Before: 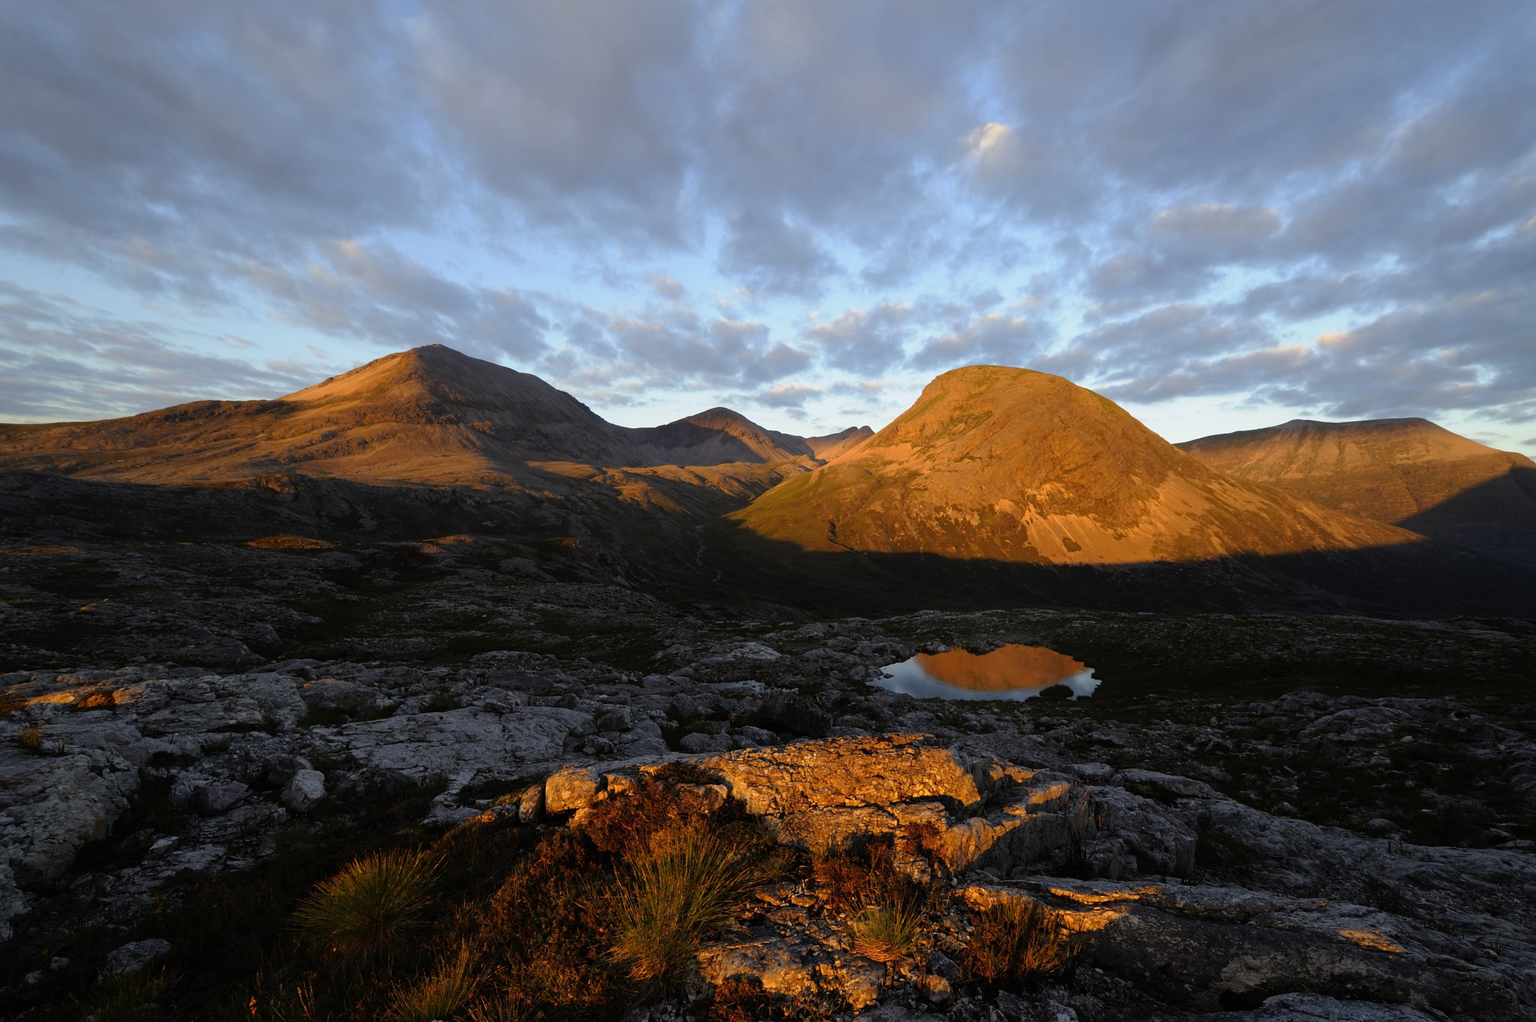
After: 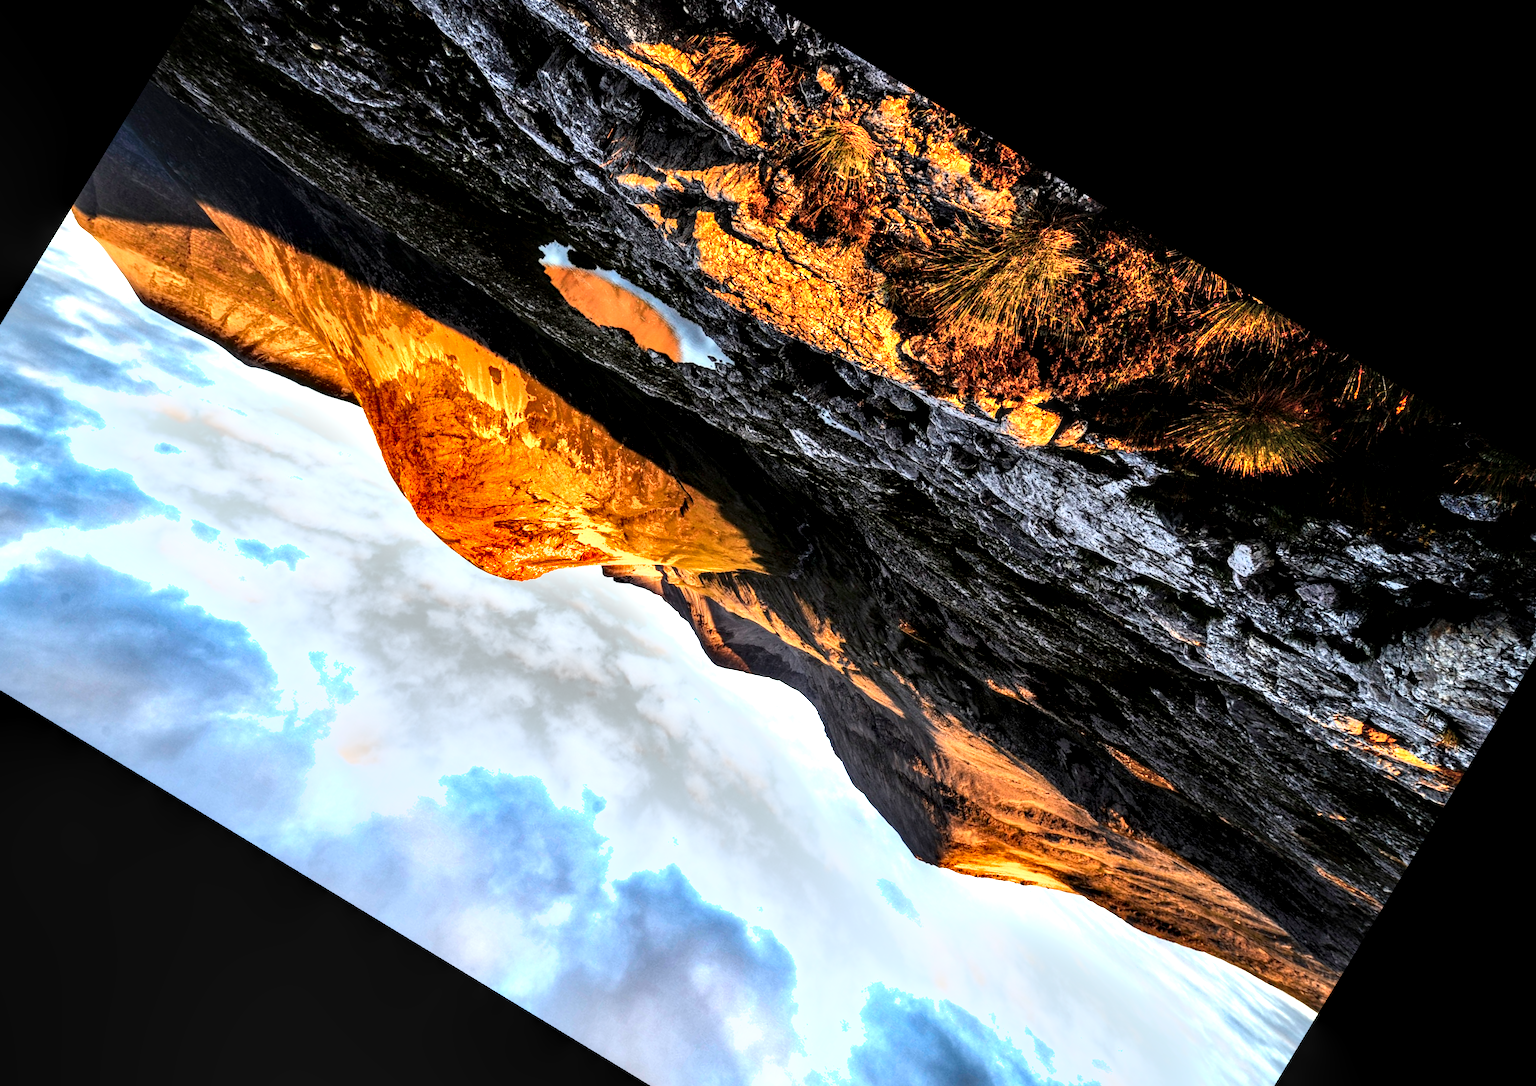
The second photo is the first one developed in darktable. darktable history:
shadows and highlights: soften with gaussian
exposure: black level correction 0, compensate exposure bias true, compensate highlight preservation false
crop and rotate: angle 148.68°, left 9.111%, top 15.603%, right 4.588%, bottom 17.041%
tone equalizer: -8 EV -0.75 EV, -7 EV -0.7 EV, -6 EV -0.6 EV, -5 EV -0.4 EV, -3 EV 0.4 EV, -2 EV 0.6 EV, -1 EV 0.7 EV, +0 EV 0.75 EV, edges refinement/feathering 500, mask exposure compensation -1.57 EV, preserve details no
local contrast: highlights 19%, detail 186%
